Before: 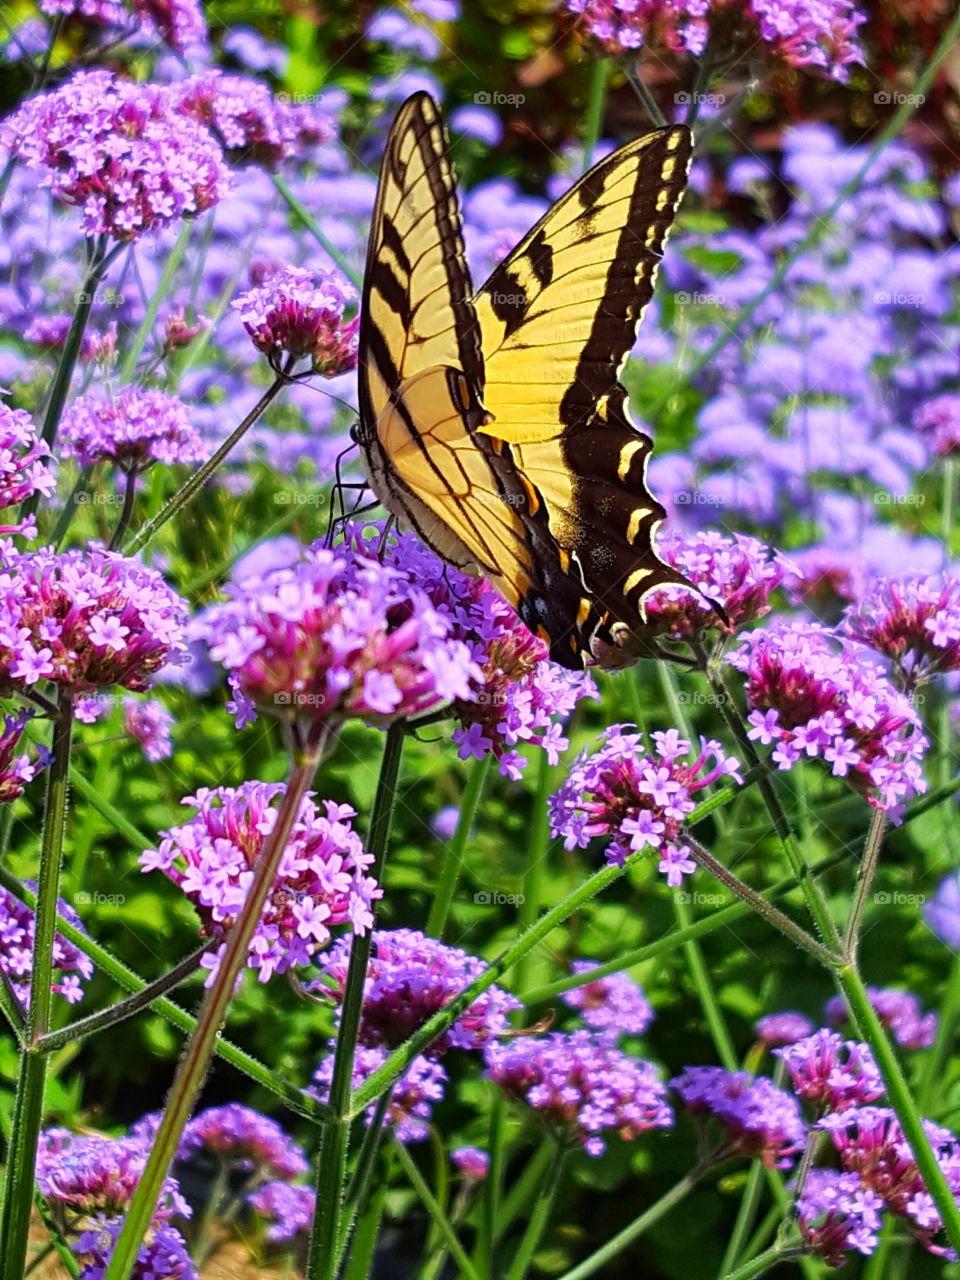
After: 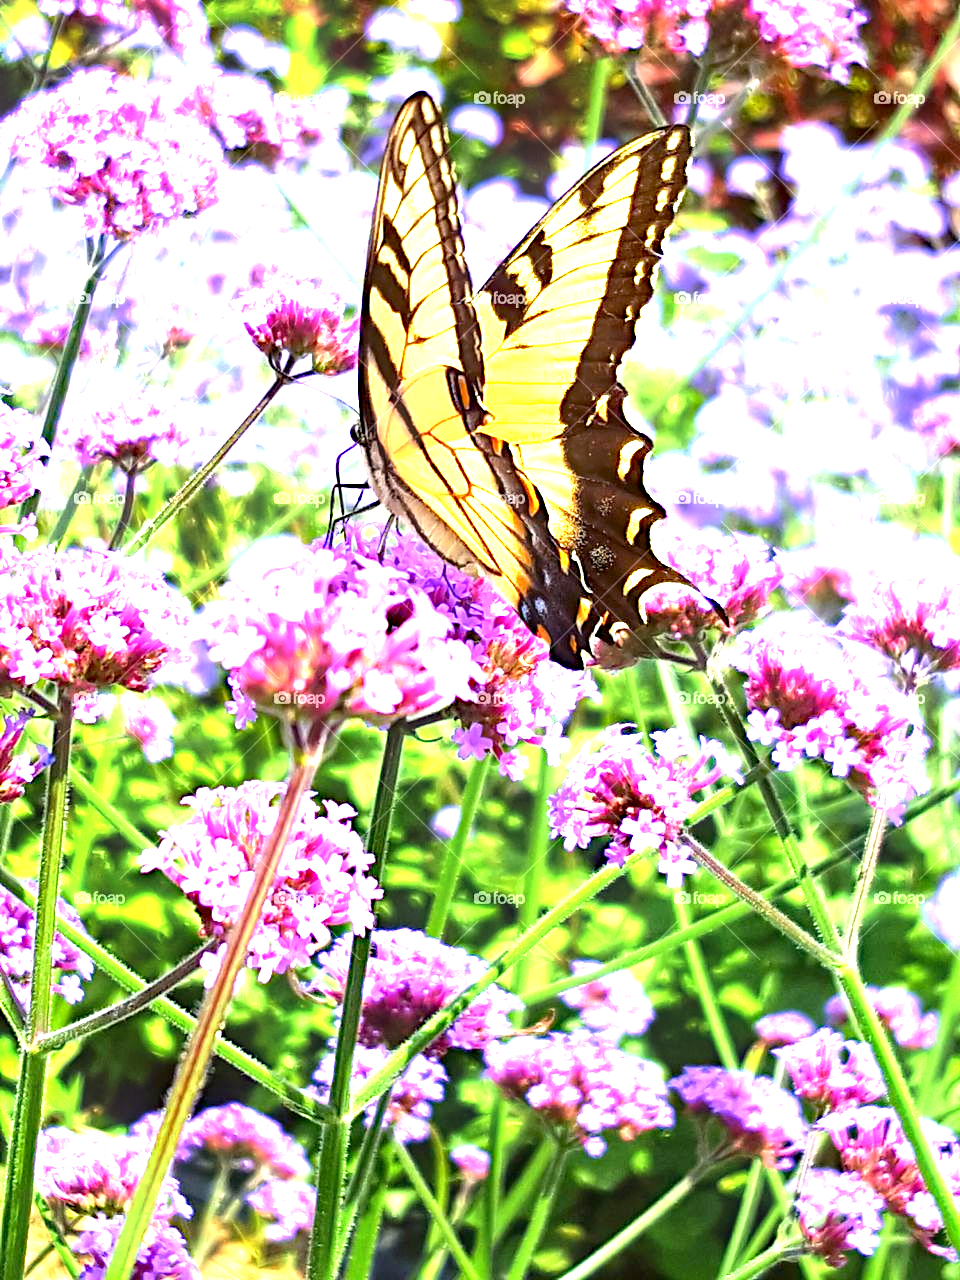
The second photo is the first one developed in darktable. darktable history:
local contrast: mode bilateral grid, contrast 21, coarseness 49, detail 119%, midtone range 0.2
exposure: black level correction 0, exposure 1.618 EV, compensate highlight preservation false
base curve: fusion 1, preserve colors none
